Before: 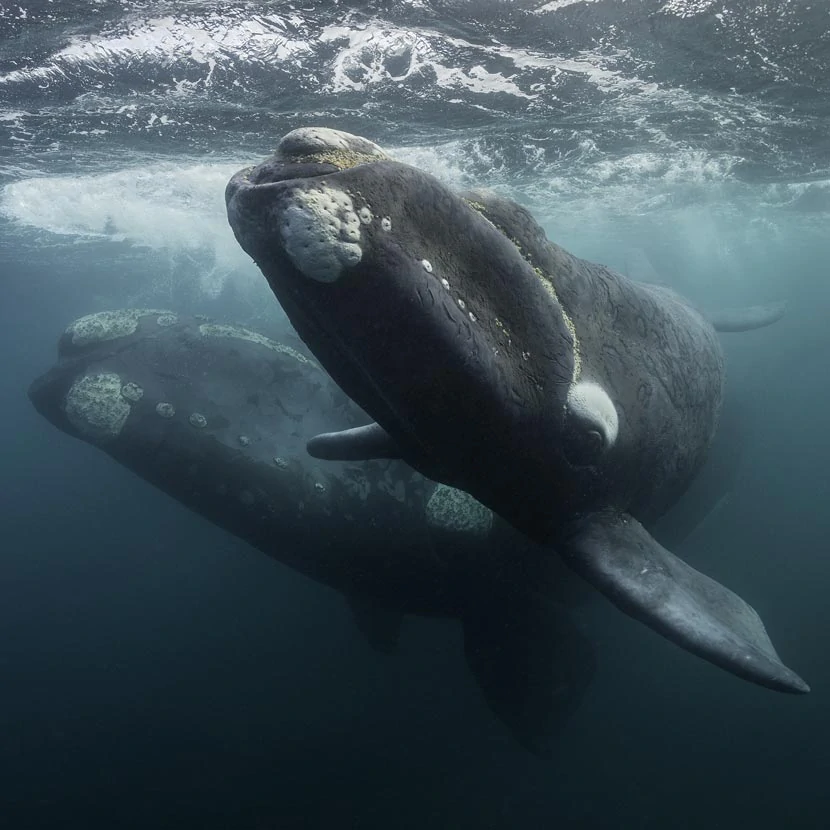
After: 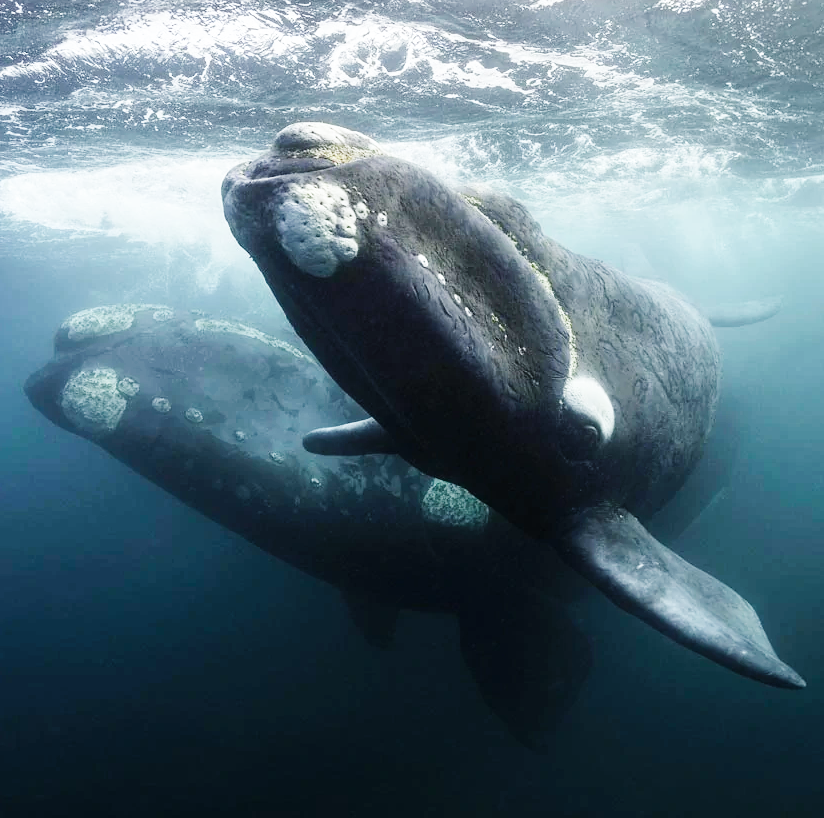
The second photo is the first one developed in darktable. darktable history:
exposure: compensate highlight preservation false
base curve: curves: ch0 [(0, 0.003) (0.001, 0.002) (0.006, 0.004) (0.02, 0.022) (0.048, 0.086) (0.094, 0.234) (0.162, 0.431) (0.258, 0.629) (0.385, 0.8) (0.548, 0.918) (0.751, 0.988) (1, 1)], preserve colors none
crop: left 0.487%, top 0.644%, right 0.124%, bottom 0.687%
